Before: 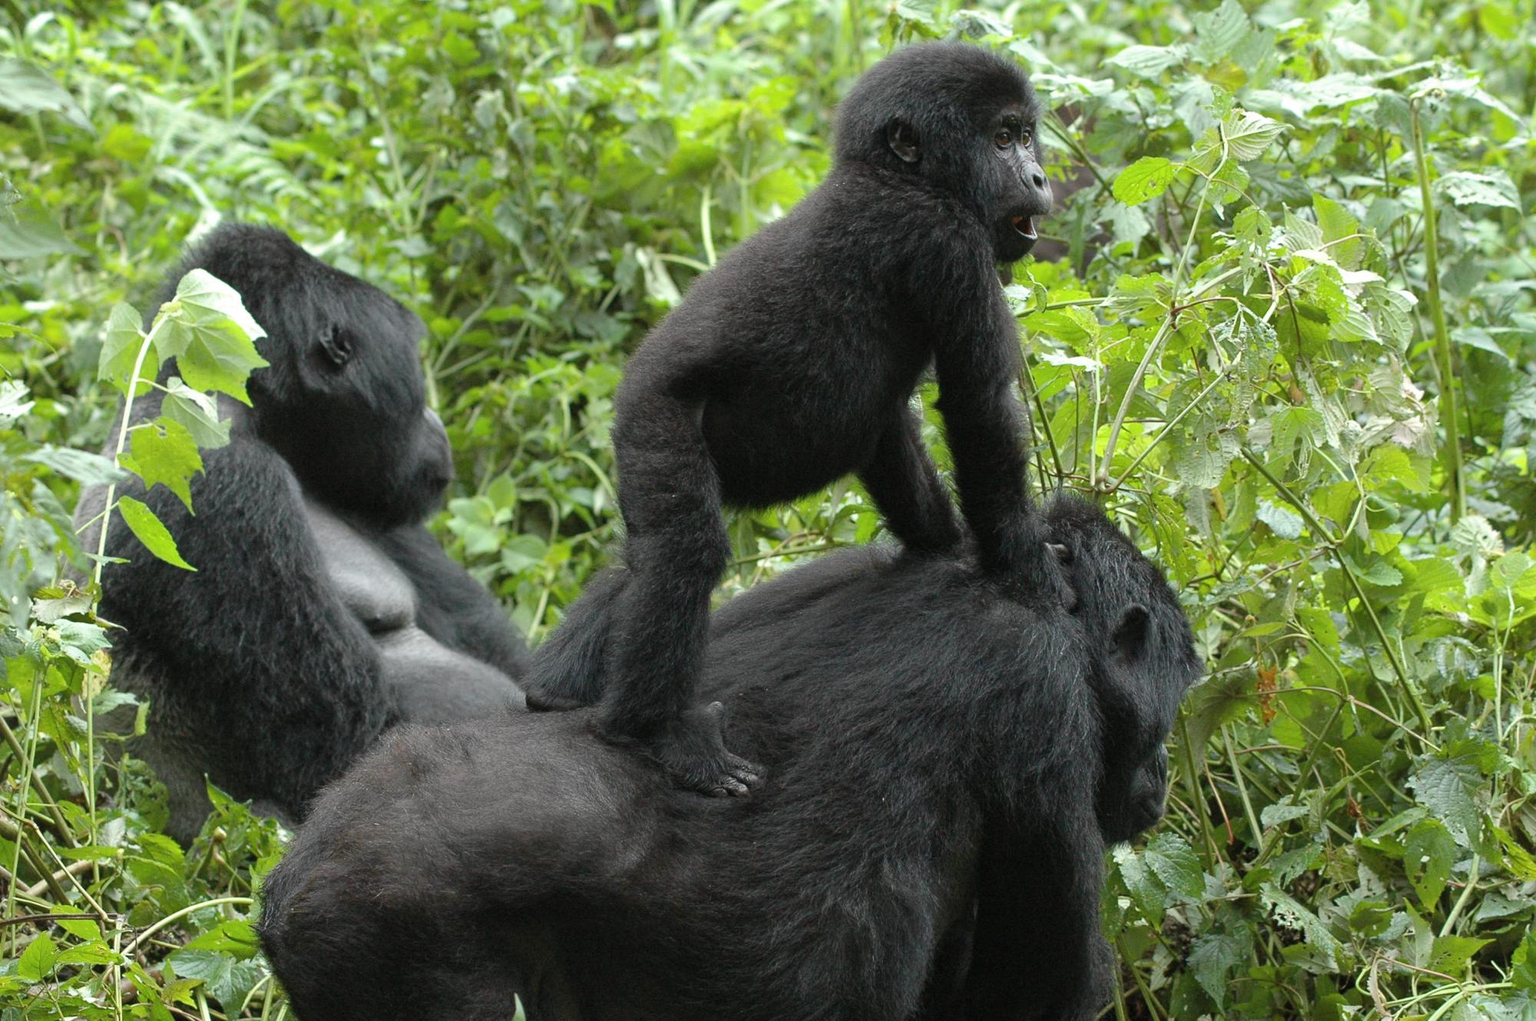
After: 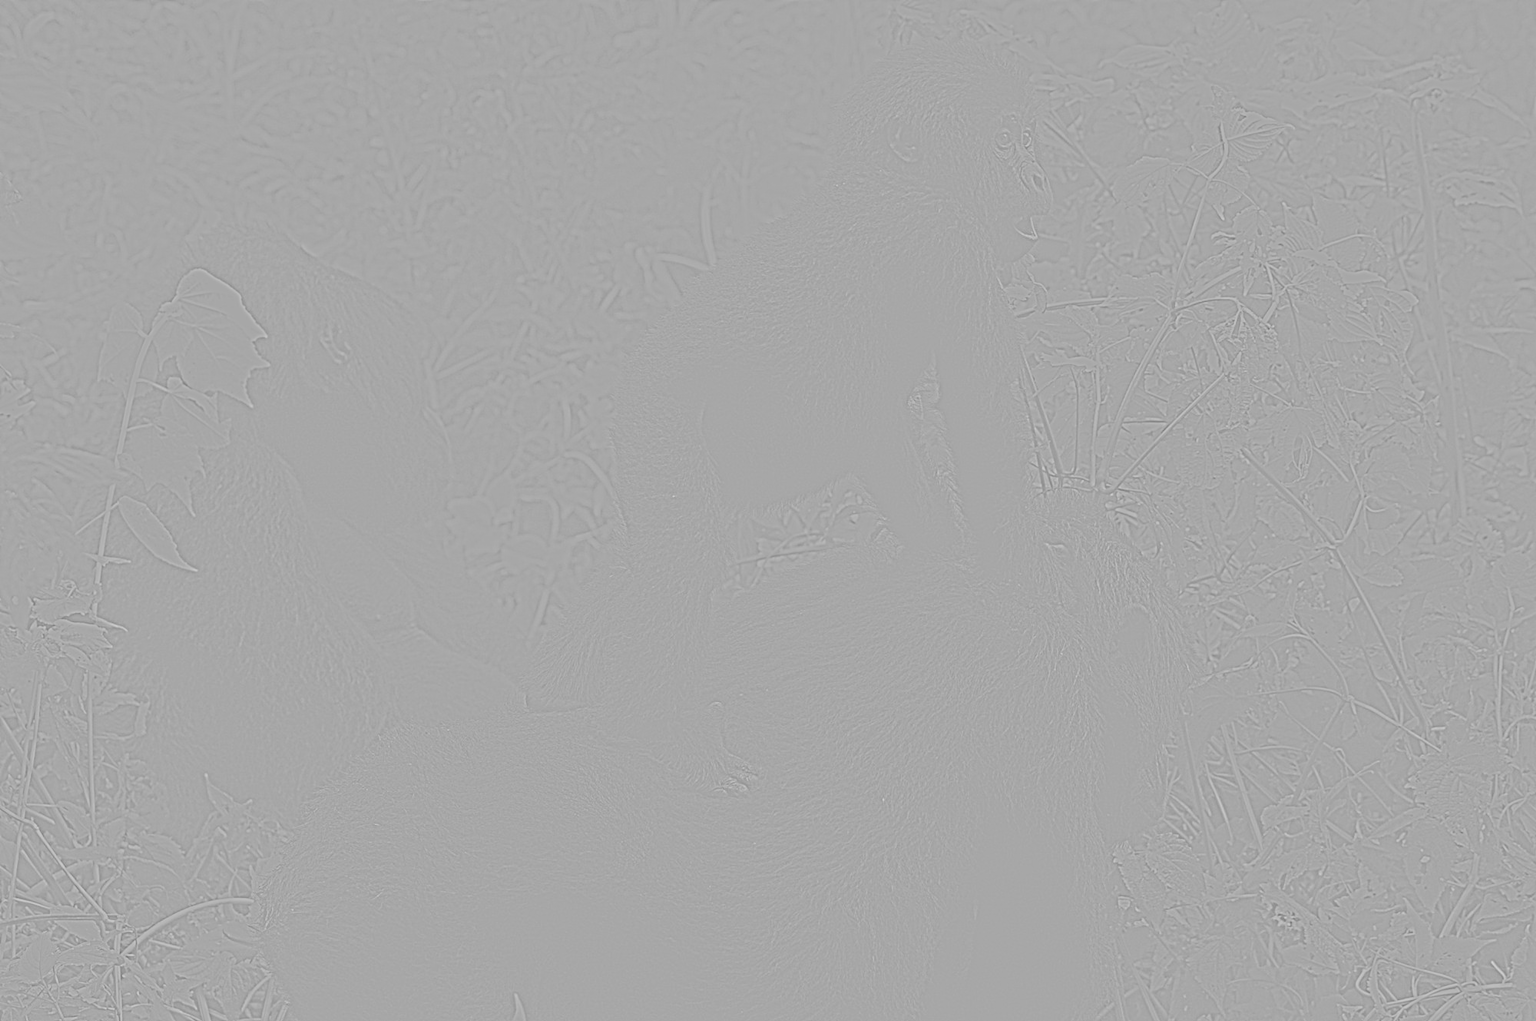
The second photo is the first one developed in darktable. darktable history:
highpass: sharpness 5.84%, contrast boost 8.44%
base curve: curves: ch0 [(0, 0) (0.032, 0.037) (0.105, 0.228) (0.435, 0.76) (0.856, 0.983) (1, 1)]
